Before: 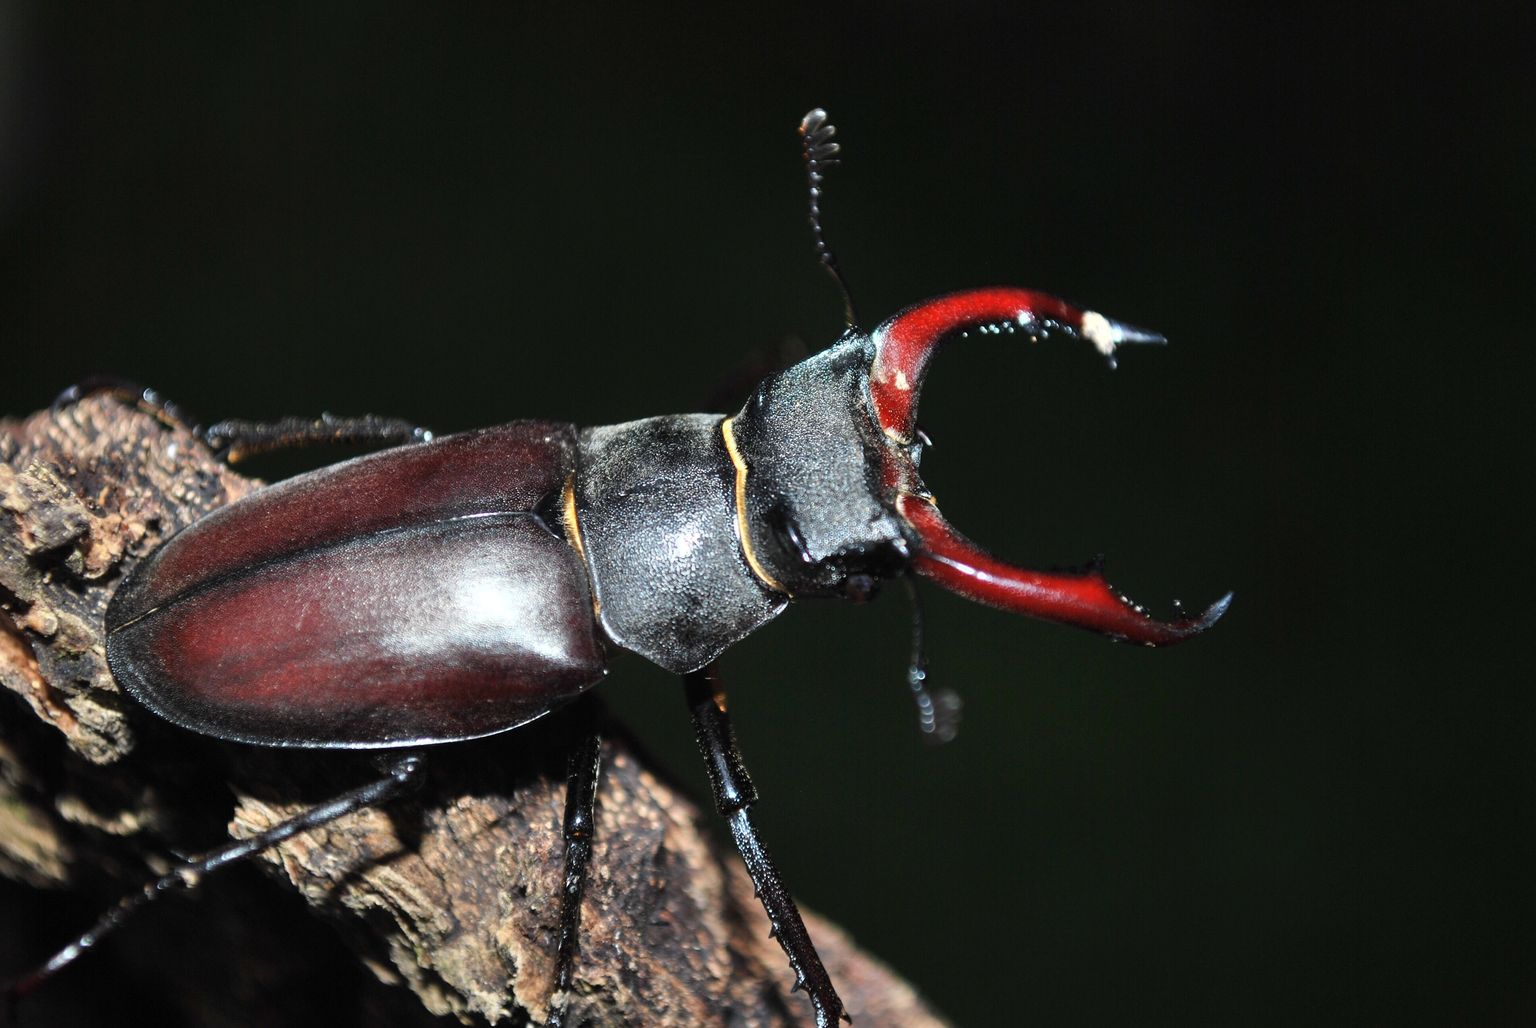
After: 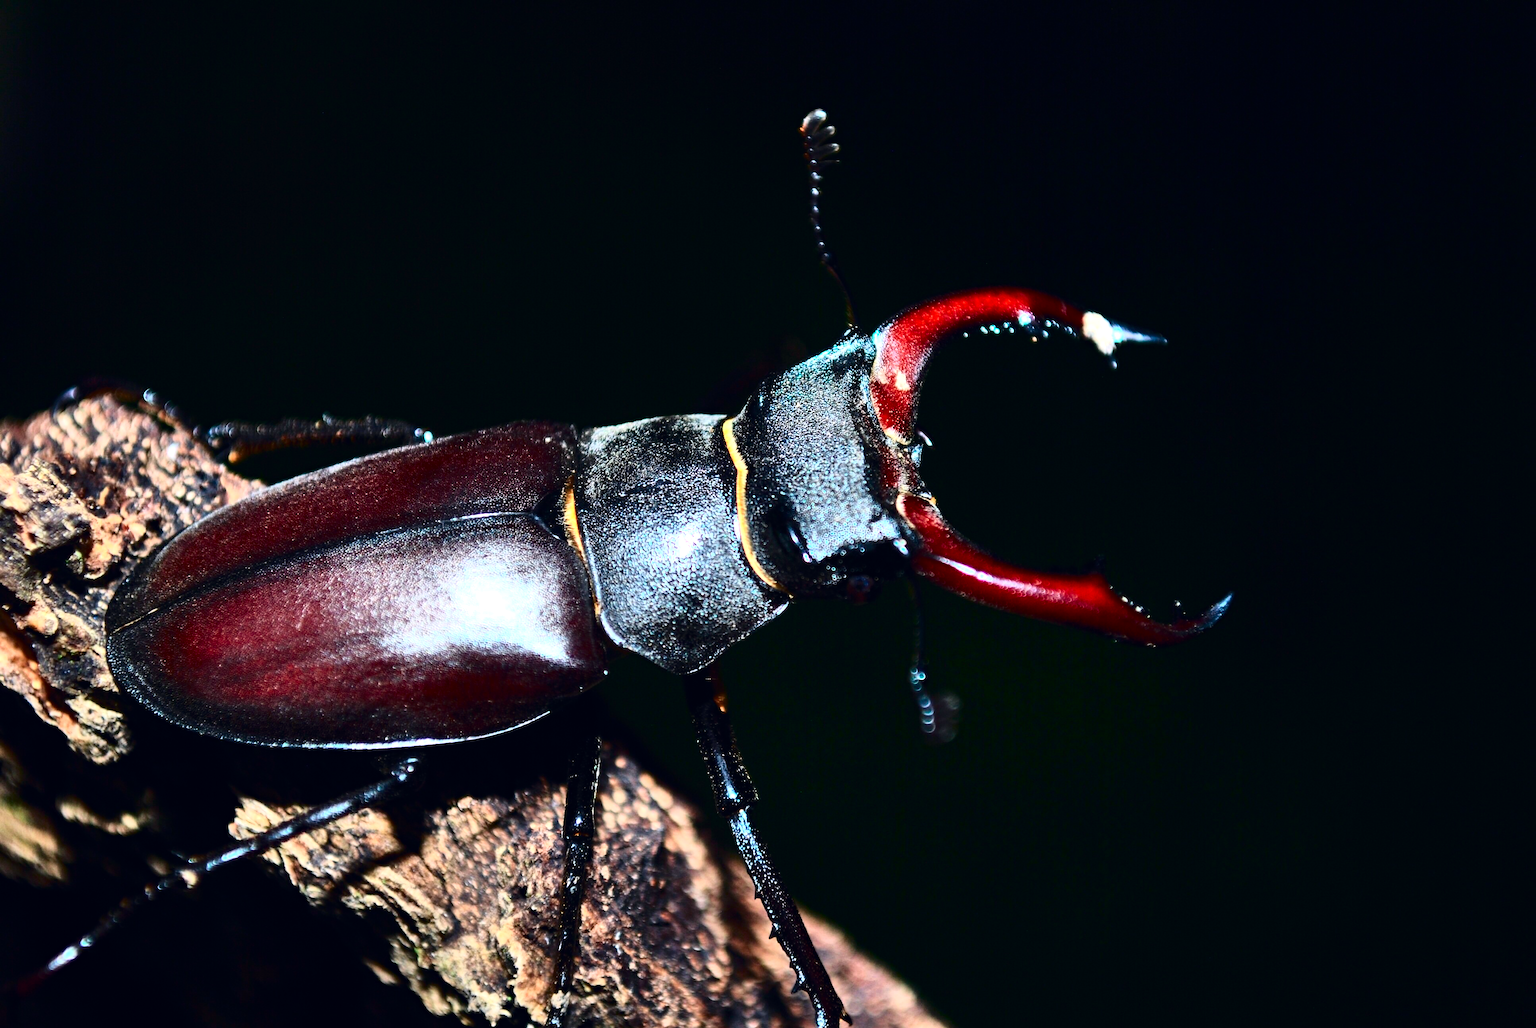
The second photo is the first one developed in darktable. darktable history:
haze removal: compatibility mode true, adaptive false
color balance rgb: linear chroma grading › global chroma 10%, global vibrance 10%, contrast 15%, saturation formula JzAzBz (2021)
tone curve: curves: ch0 [(0, 0) (0.236, 0.124) (0.373, 0.304) (0.542, 0.593) (0.737, 0.873) (1, 1)]; ch1 [(0, 0) (0.399, 0.328) (0.488, 0.484) (0.598, 0.624) (1, 1)]; ch2 [(0, 0) (0.448, 0.405) (0.523, 0.511) (0.592, 0.59) (1, 1)], color space Lab, independent channels, preserve colors none
